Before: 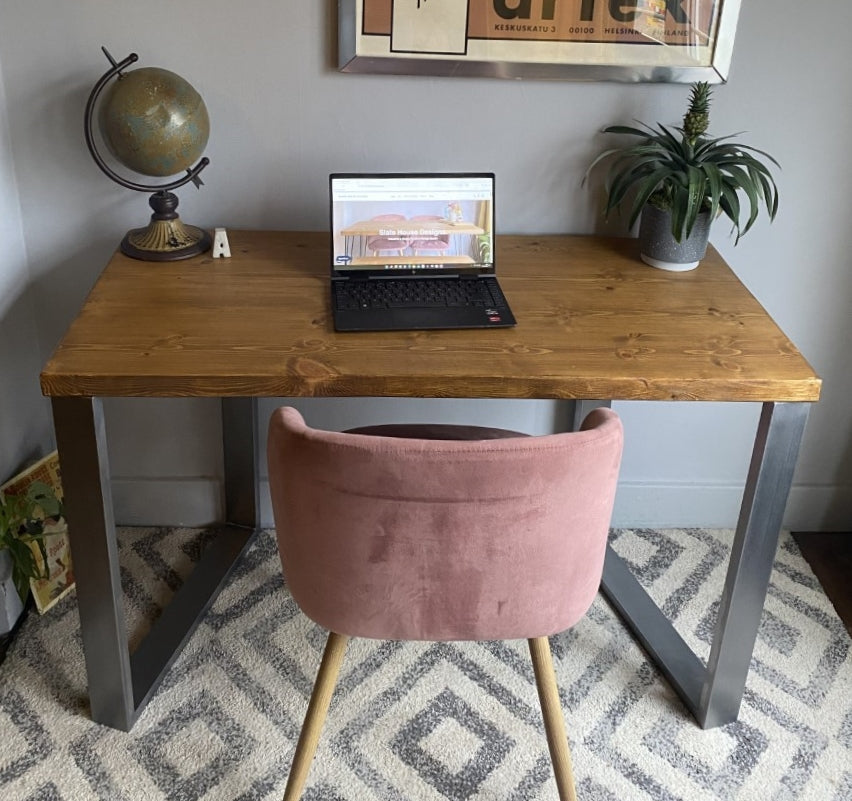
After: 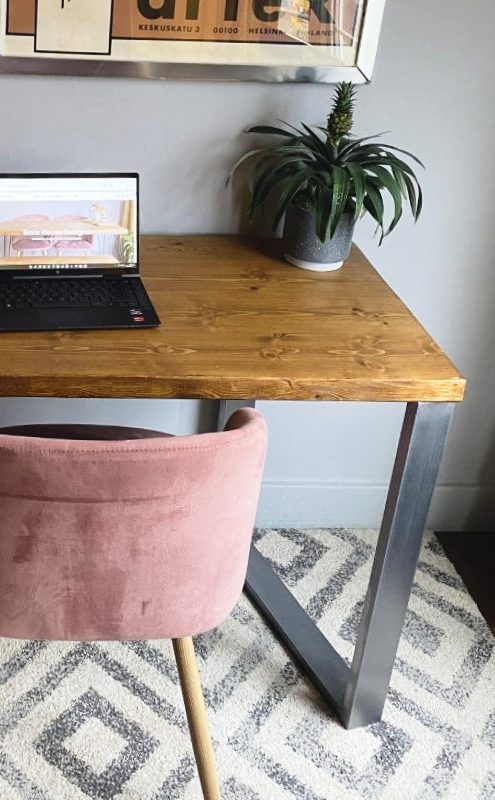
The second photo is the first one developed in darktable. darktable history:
tone curve: curves: ch0 [(0.001, 0.034) (0.115, 0.093) (0.251, 0.232) (0.382, 0.397) (0.652, 0.719) (0.802, 0.876) (1, 0.998)]; ch1 [(0, 0) (0.384, 0.324) (0.472, 0.466) (0.504, 0.5) (0.517, 0.533) (0.547, 0.564) (0.582, 0.628) (0.657, 0.727) (1, 1)]; ch2 [(0, 0) (0.278, 0.232) (0.5, 0.5) (0.531, 0.552) (0.61, 0.653) (1, 1)], preserve colors none
crop: left 41.866%
